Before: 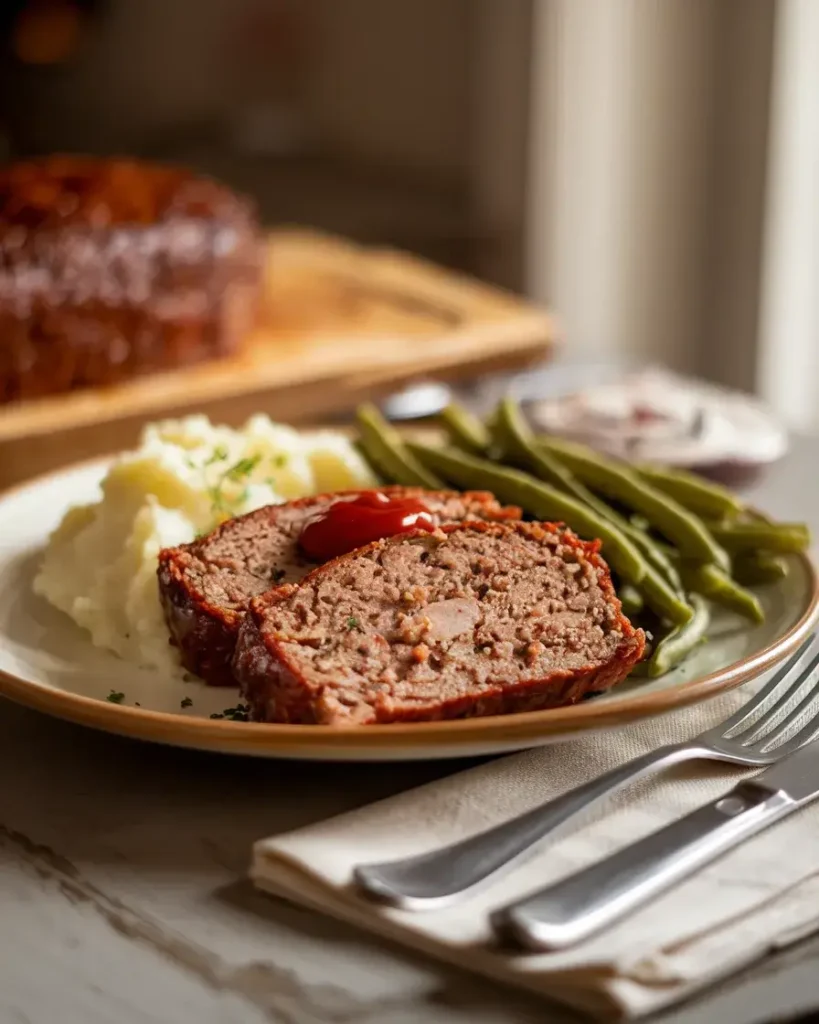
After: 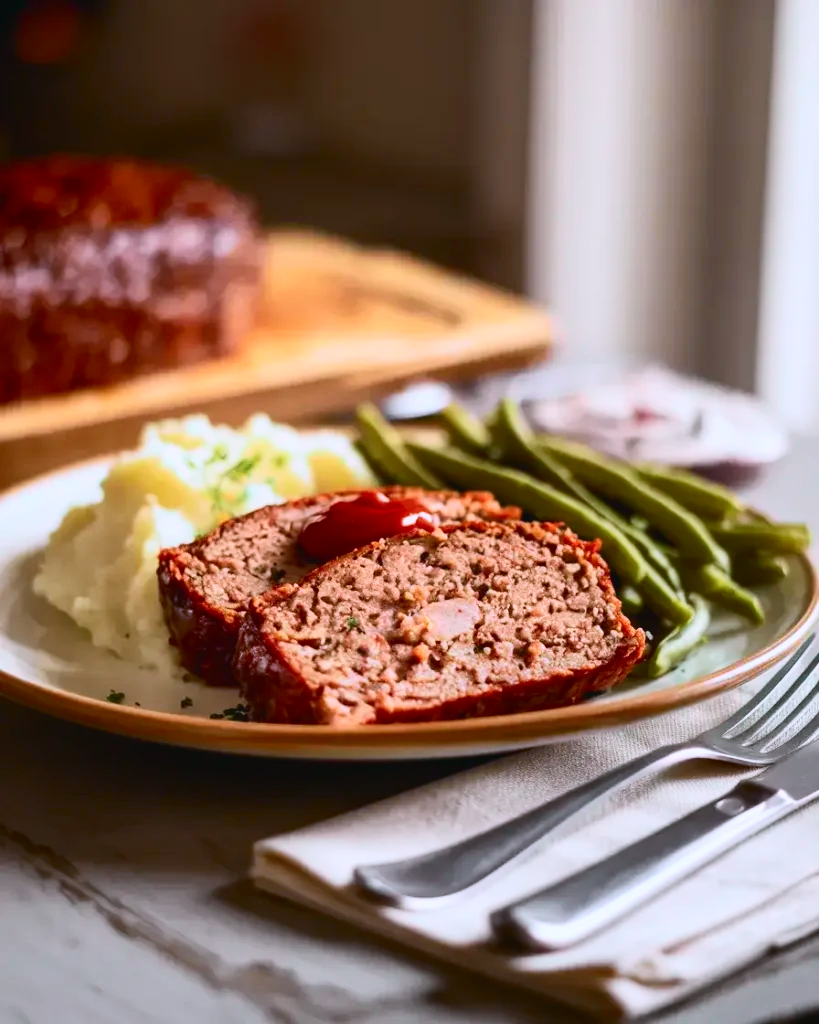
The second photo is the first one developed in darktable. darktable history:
color calibration: illuminant custom, x 0.373, y 0.388, temperature 4268.37 K
tone curve: curves: ch0 [(0, 0.028) (0.037, 0.05) (0.123, 0.108) (0.19, 0.164) (0.269, 0.247) (0.475, 0.533) (0.595, 0.695) (0.718, 0.823) (0.855, 0.913) (1, 0.982)]; ch1 [(0, 0) (0.243, 0.245) (0.427, 0.41) (0.493, 0.481) (0.505, 0.502) (0.536, 0.545) (0.56, 0.582) (0.611, 0.644) (0.769, 0.807) (1, 1)]; ch2 [(0, 0) (0.249, 0.216) (0.349, 0.321) (0.424, 0.442) (0.476, 0.483) (0.498, 0.499) (0.517, 0.519) (0.532, 0.55) (0.569, 0.608) (0.614, 0.661) (0.706, 0.75) (0.808, 0.809) (0.991, 0.968)], color space Lab, independent channels, preserve colors none
